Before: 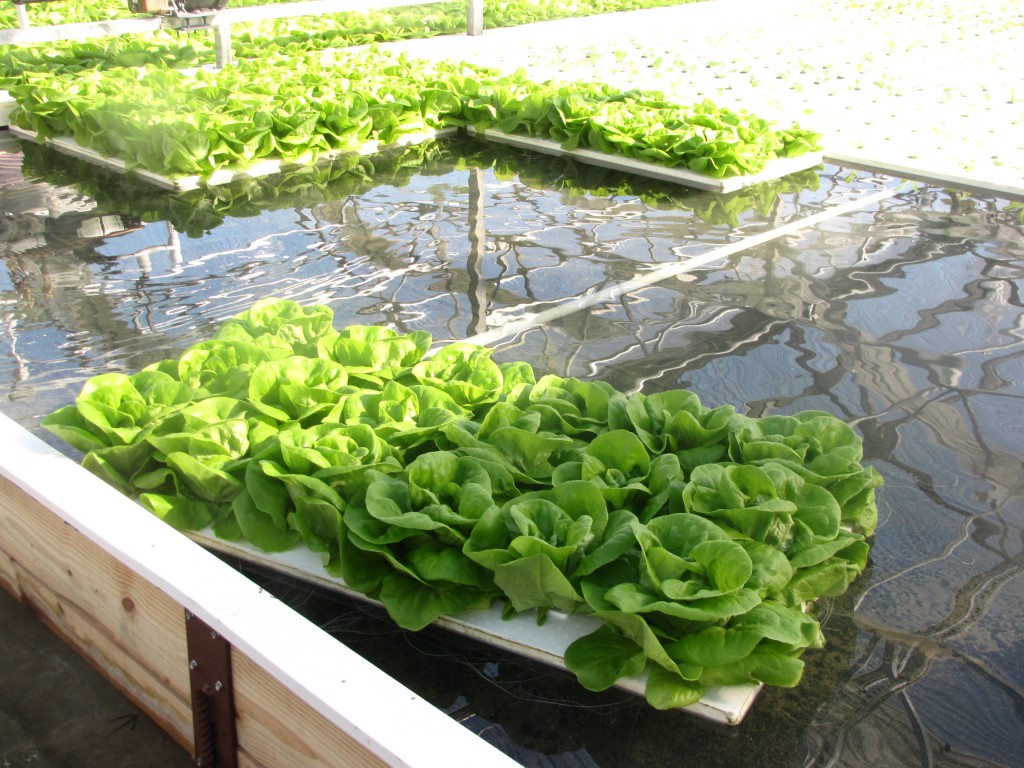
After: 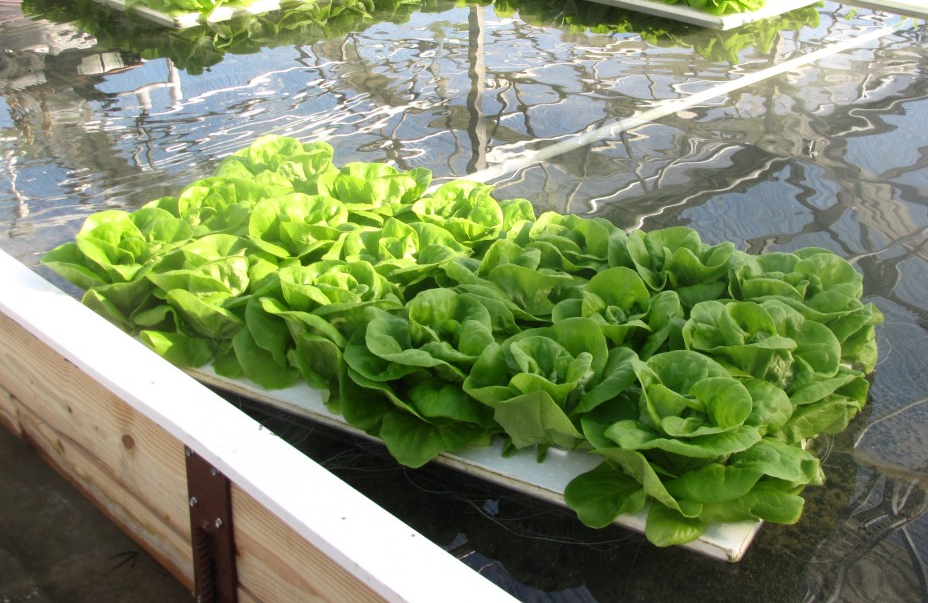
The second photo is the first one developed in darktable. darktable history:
crop: top 21.237%, right 9.321%, bottom 0.216%
